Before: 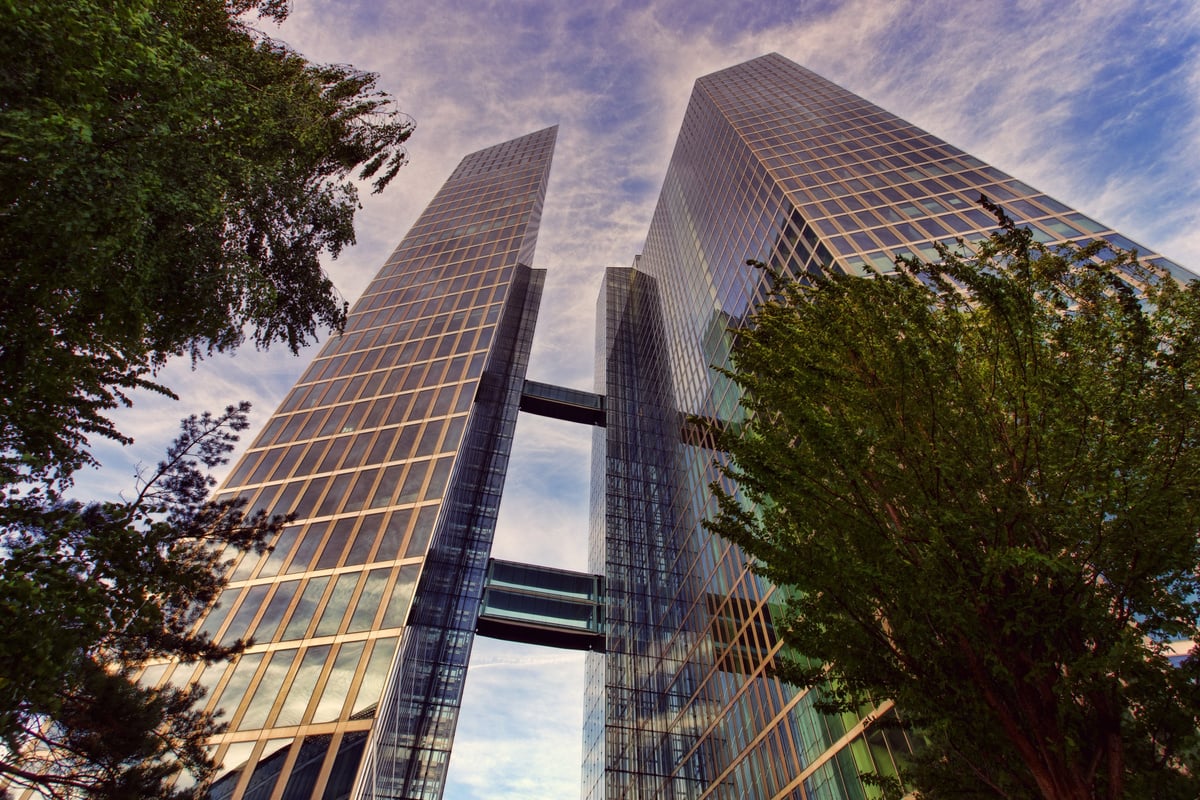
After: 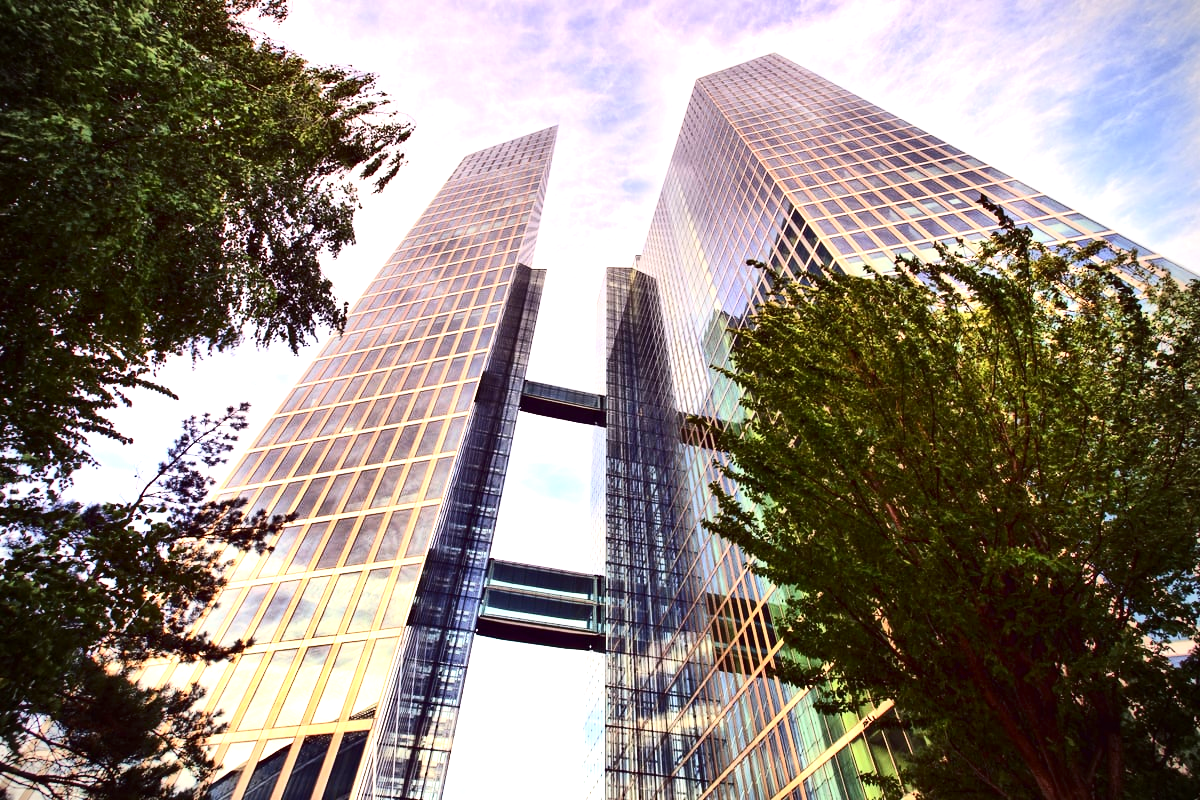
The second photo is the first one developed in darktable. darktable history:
contrast brightness saturation: contrast 0.286
vignetting: brightness -0.689
exposure: black level correction 0, exposure 1.542 EV, compensate highlight preservation false
